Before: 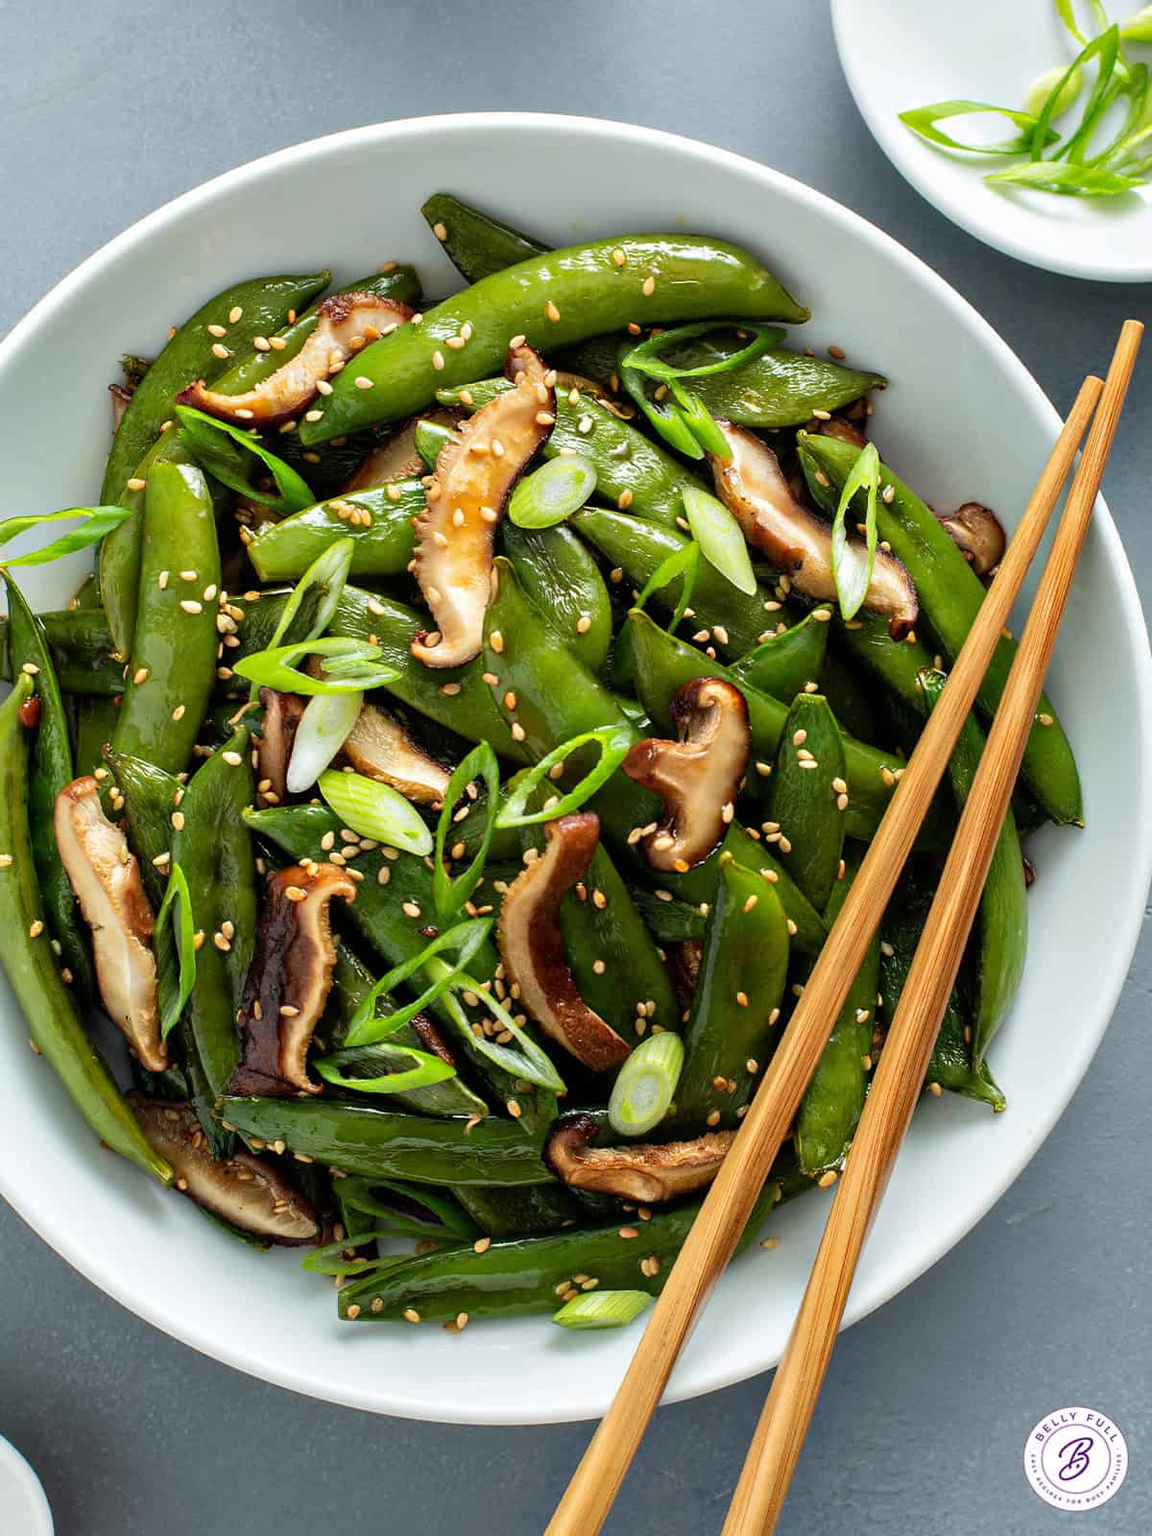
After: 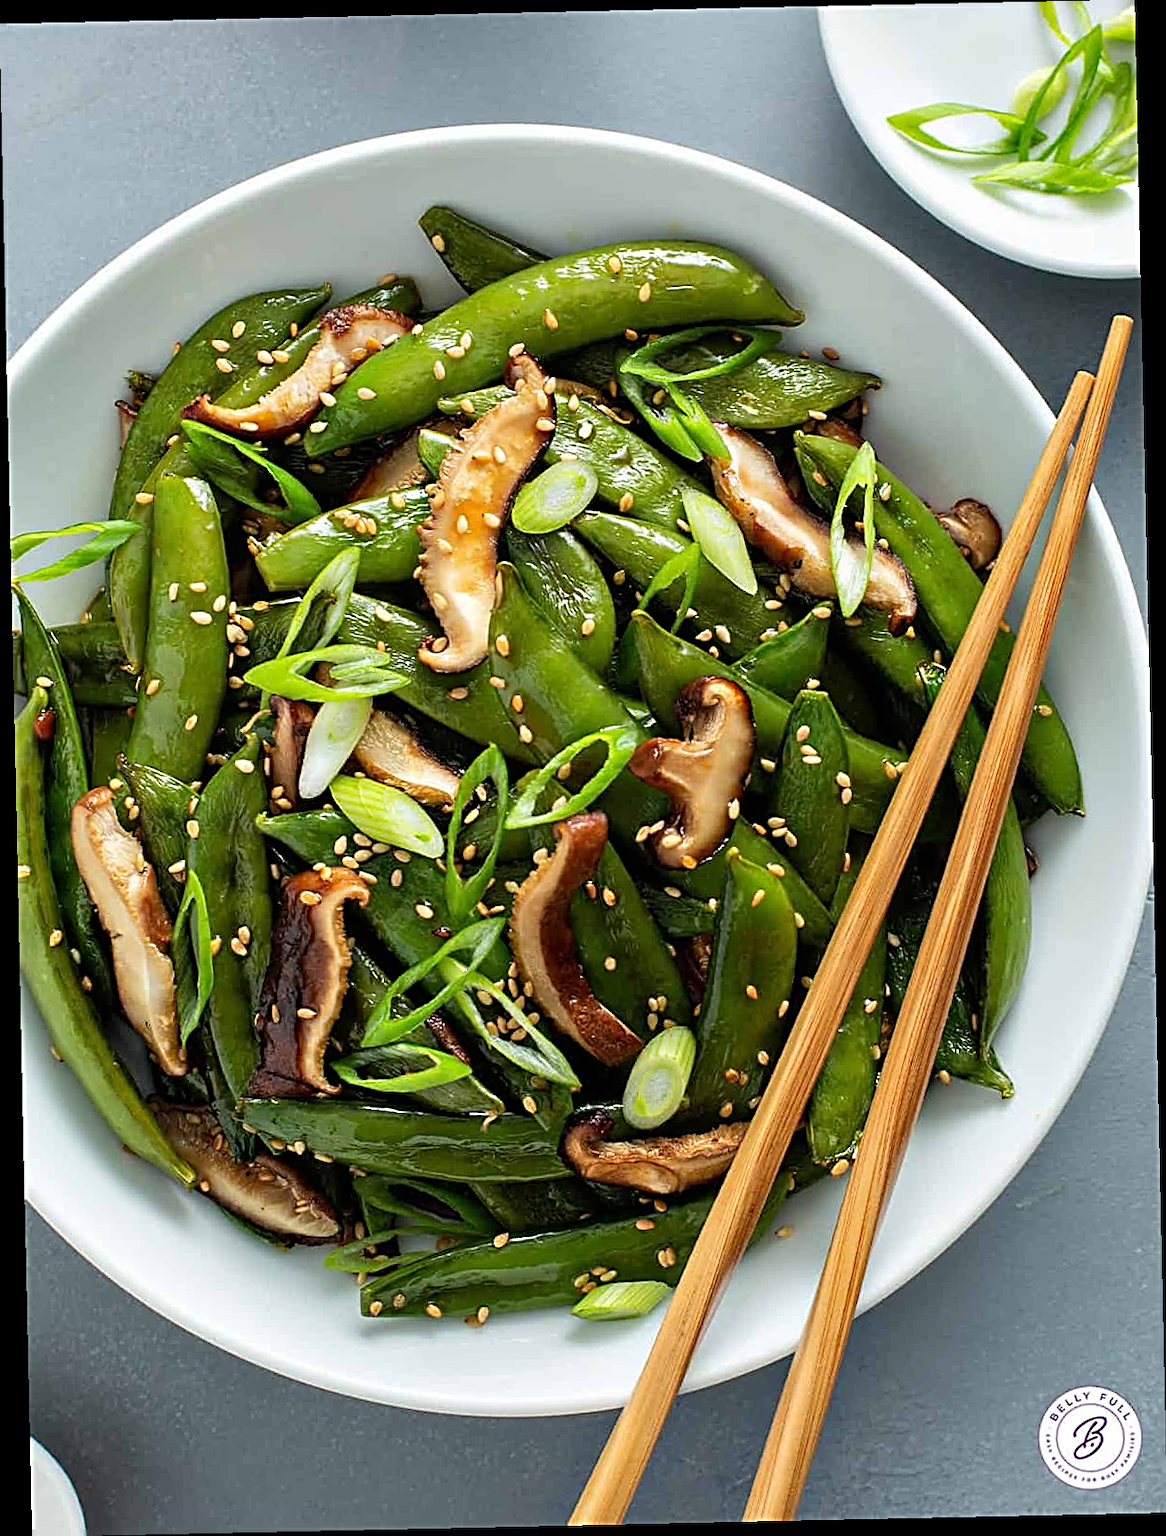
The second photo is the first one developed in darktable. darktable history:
rotate and perspective: rotation -1.24°, automatic cropping off
levels: levels [0, 0.499, 1]
sharpen: radius 2.676, amount 0.669
